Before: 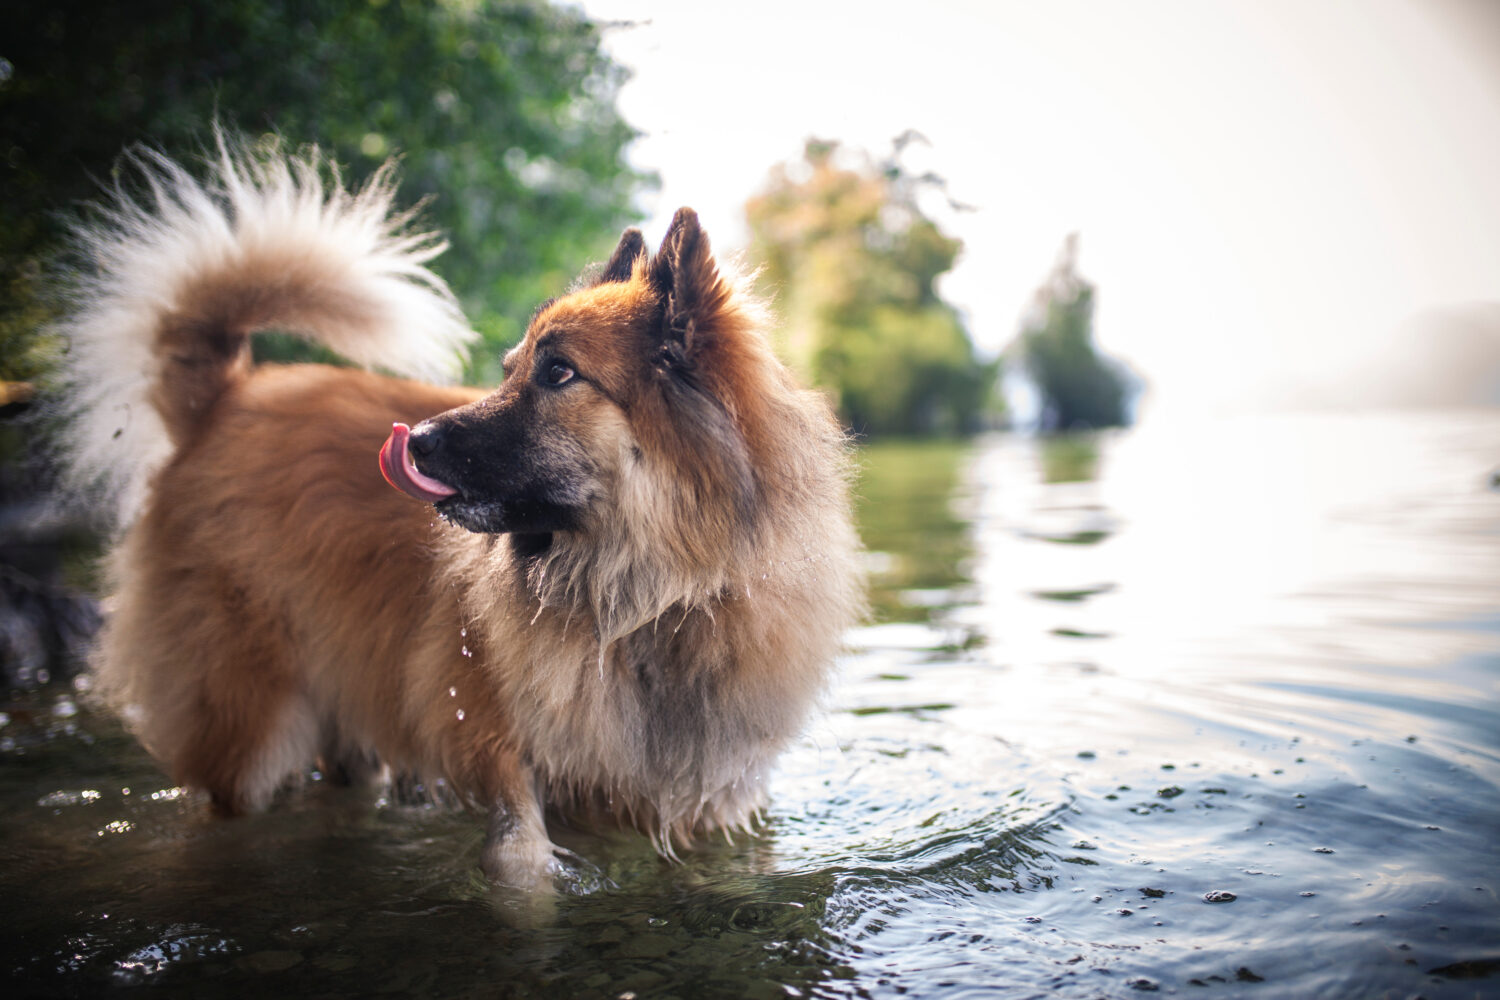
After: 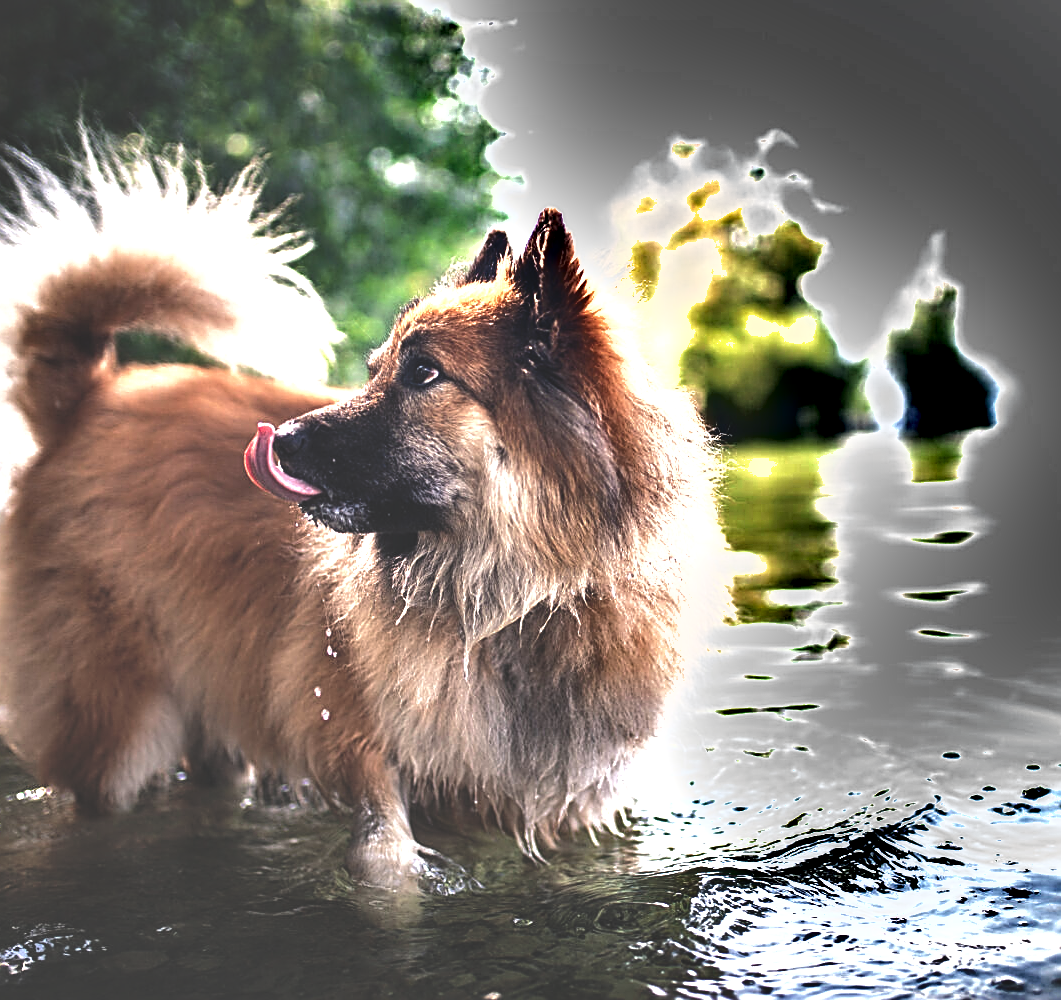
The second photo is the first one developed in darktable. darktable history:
base curve: curves: ch0 [(0, 0) (0.235, 0.266) (0.503, 0.496) (0.786, 0.72) (1, 1)]
sharpen: amount 0.901
crop and rotate: left 9.061%, right 20.142%
shadows and highlights: soften with gaussian
exposure: black level correction 0, exposure 1.1 EV, compensate exposure bias true, compensate highlight preservation false
rgb curve: curves: ch0 [(0, 0.186) (0.314, 0.284) (0.775, 0.708) (1, 1)], compensate middle gray true, preserve colors none
contrast brightness saturation: contrast 0.06, brightness -0.01, saturation -0.23
